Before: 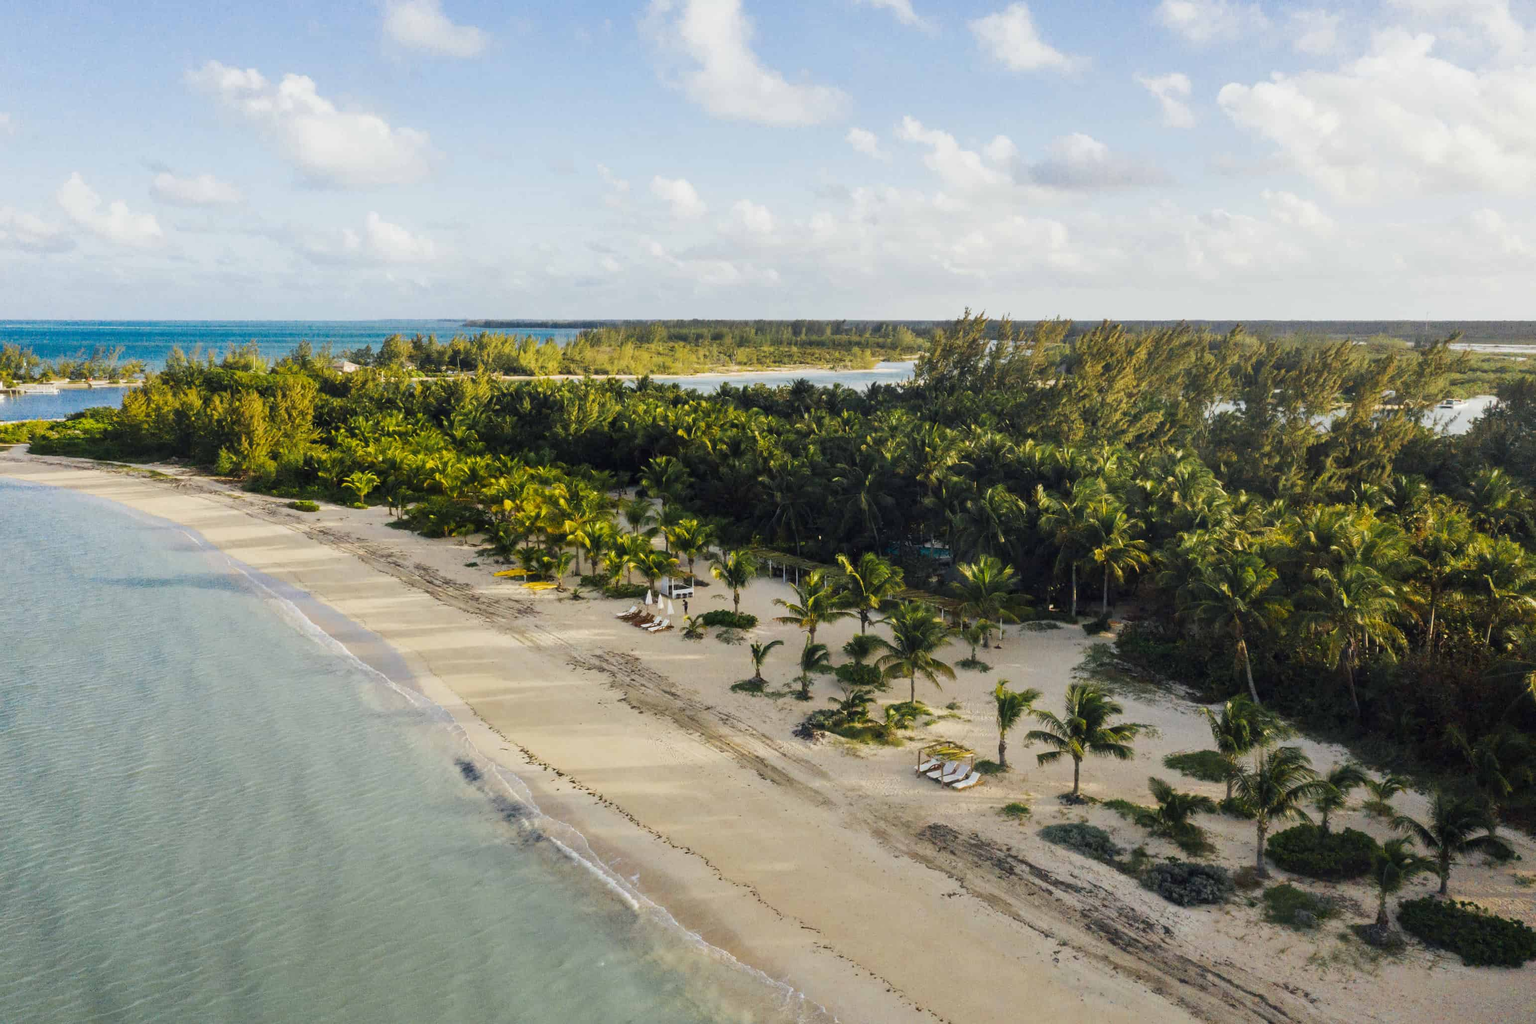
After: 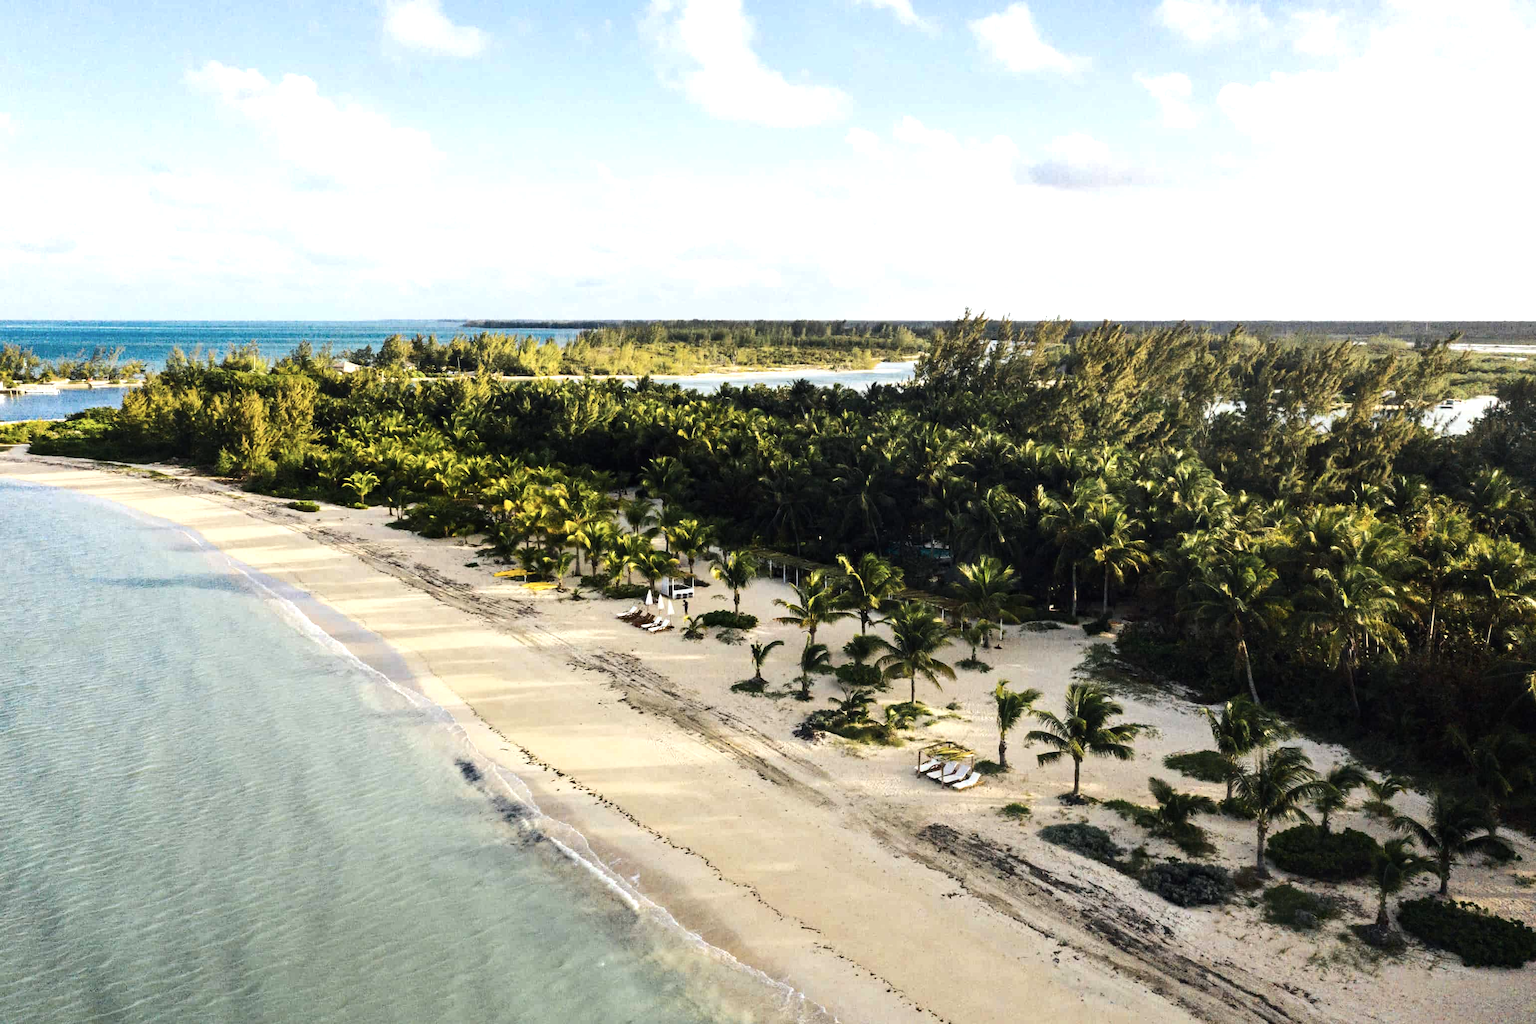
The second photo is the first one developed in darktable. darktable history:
contrast brightness saturation: contrast 0.11, saturation -0.17
tone equalizer: -8 EV -0.75 EV, -7 EV -0.7 EV, -6 EV -0.6 EV, -5 EV -0.4 EV, -3 EV 0.4 EV, -2 EV 0.6 EV, -1 EV 0.7 EV, +0 EV 0.75 EV, edges refinement/feathering 500, mask exposure compensation -1.57 EV, preserve details no
haze removal: compatibility mode true, adaptive false
exposure: black level correction -0.001, exposure 0.08 EV, compensate highlight preservation false
